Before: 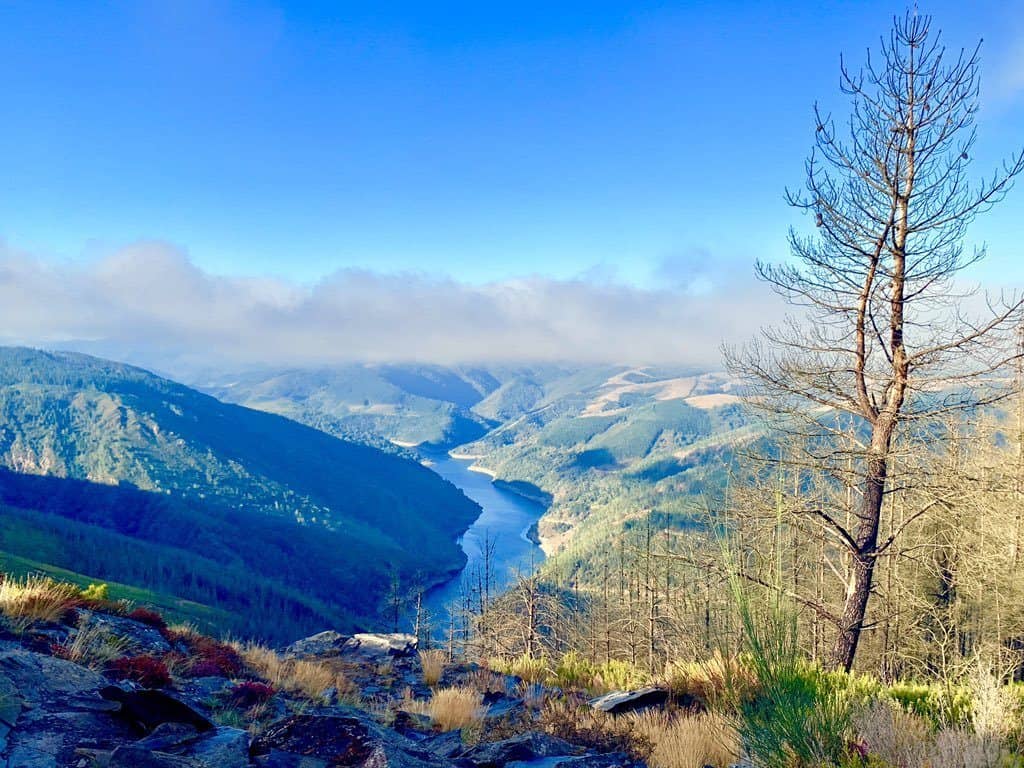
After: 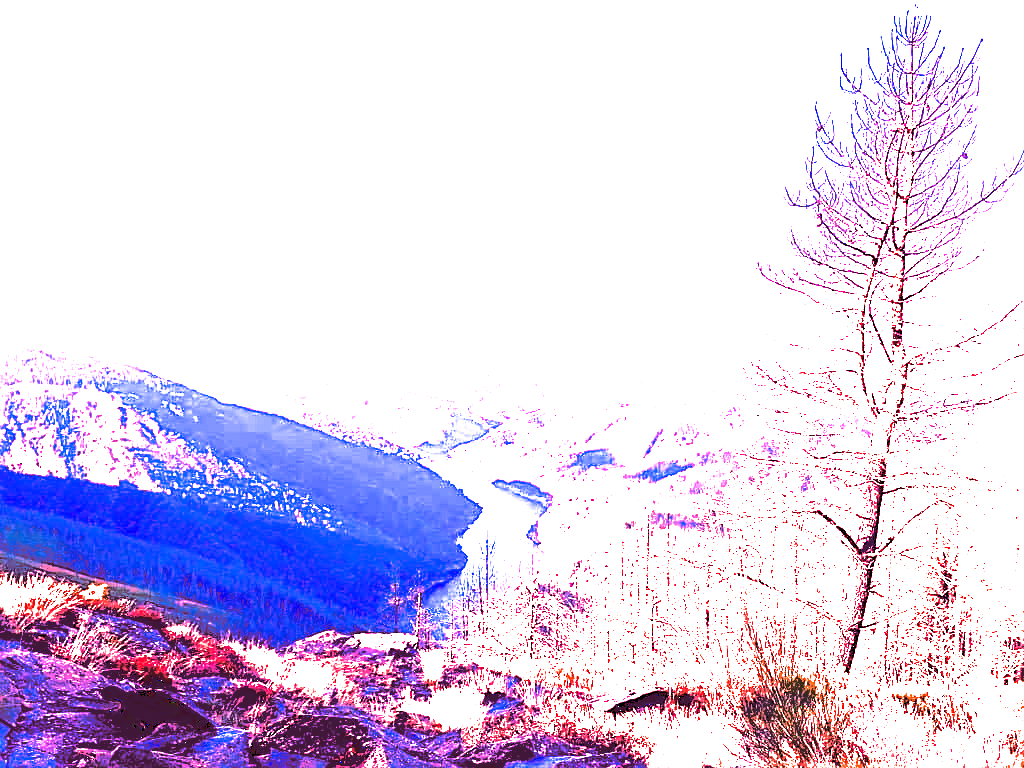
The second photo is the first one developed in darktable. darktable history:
base curve: curves: ch0 [(0.065, 0.026) (0.236, 0.358) (0.53, 0.546) (0.777, 0.841) (0.924, 0.992)], preserve colors average RGB
split-toning: on, module defaults
sharpen: on, module defaults
white balance: red 4.26, blue 1.802
